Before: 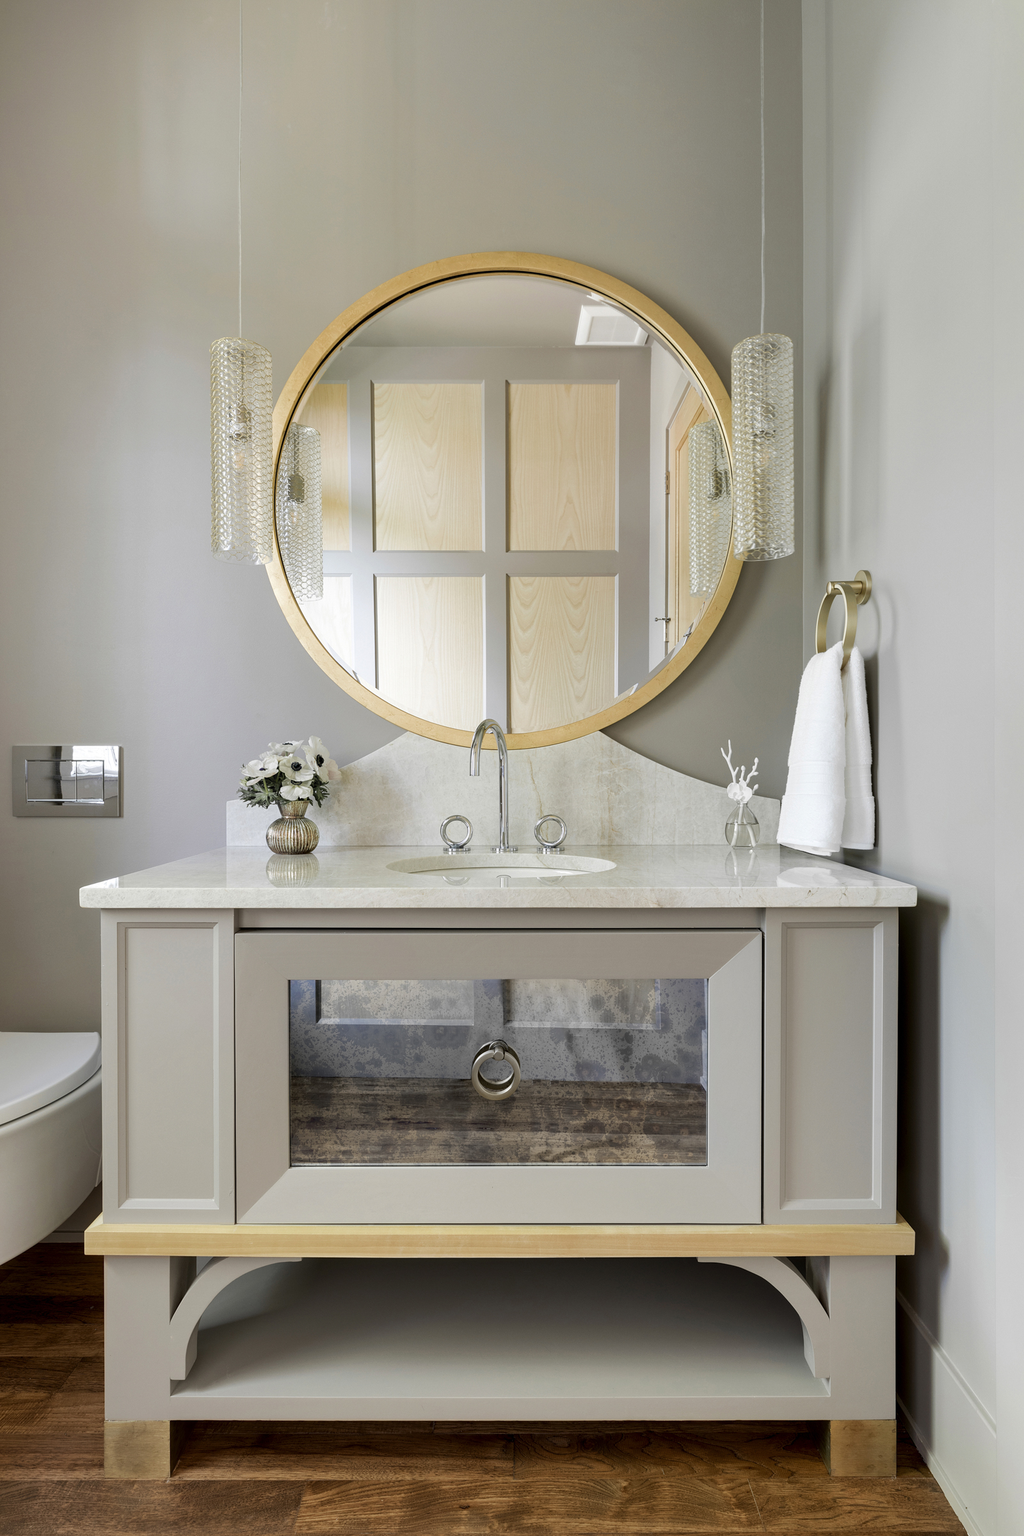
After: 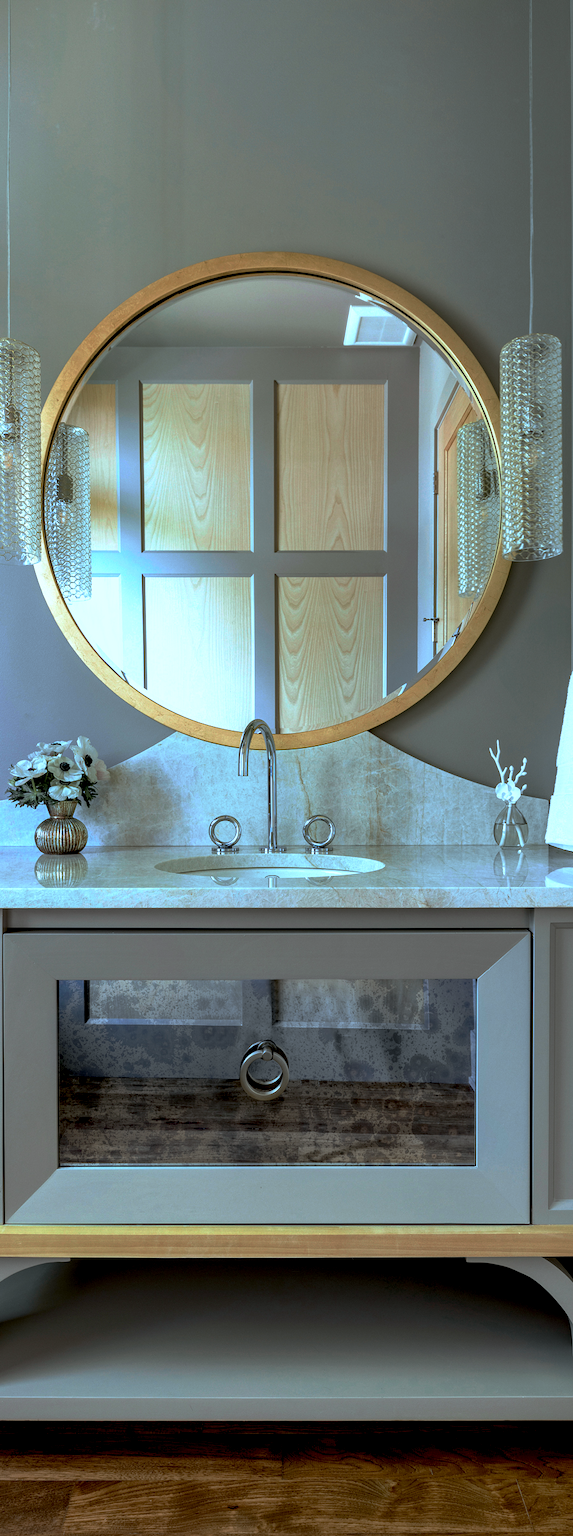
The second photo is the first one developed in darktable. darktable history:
color calibration: gray › normalize channels true, illuminant F (fluorescent), F source F9 (Cool White Deluxe 4150 K) – high CRI, x 0.374, y 0.373, temperature 4162.47 K, gamut compression 0.014
crop and rotate: left 22.66%, right 21.294%
exposure: black level correction 0.012, compensate highlight preservation false
contrast brightness saturation: contrast 0.196, brightness 0.167, saturation 0.219
tone equalizer: edges refinement/feathering 500, mask exposure compensation -1.57 EV, preserve details no
local contrast: detail 130%
base curve: curves: ch0 [(0, 0) (0.564, 0.291) (0.802, 0.731) (1, 1)], preserve colors none
